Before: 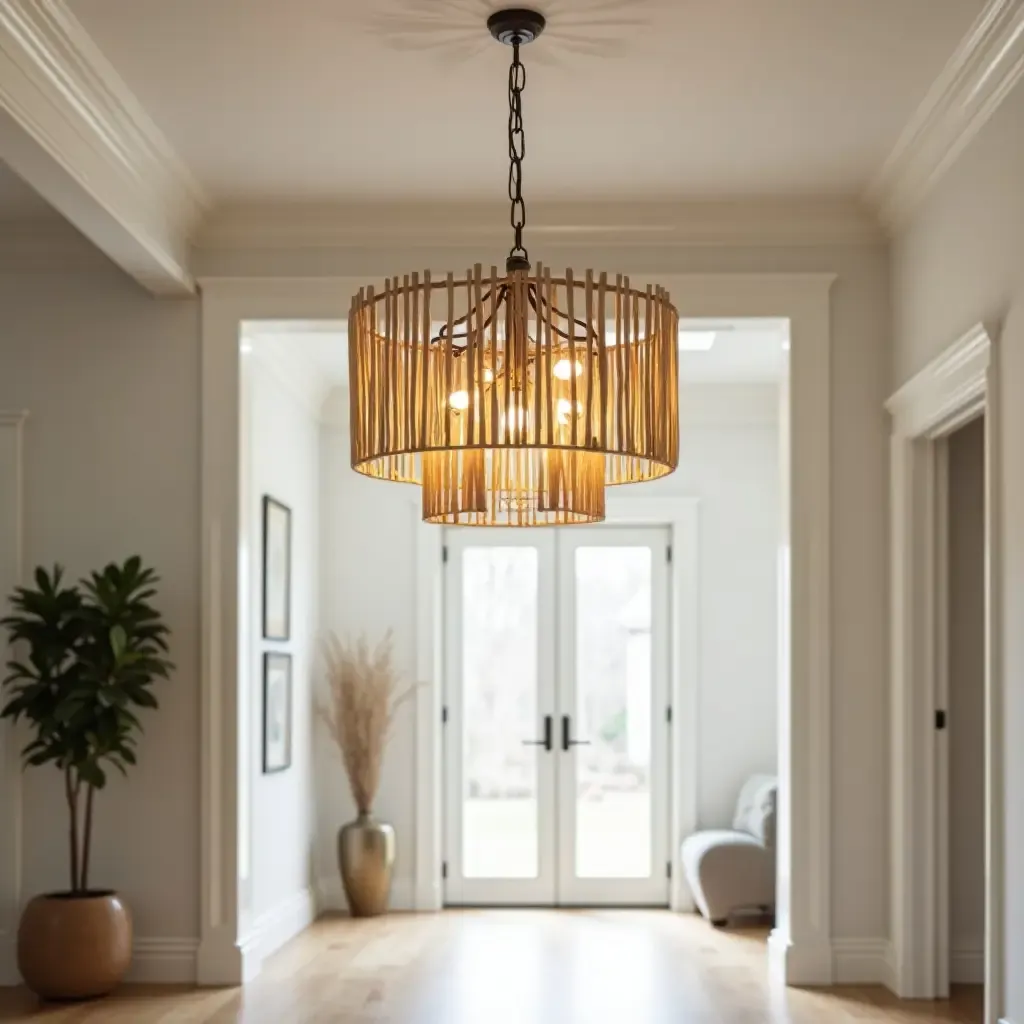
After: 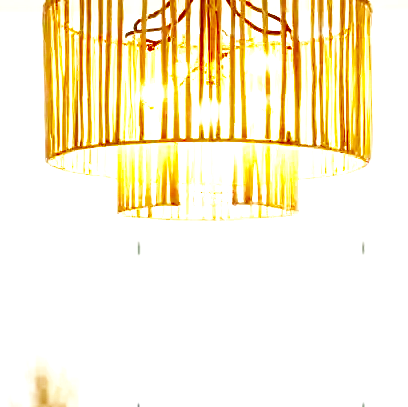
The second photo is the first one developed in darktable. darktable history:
exposure: black level correction 0, exposure 1.954 EV, compensate highlight preservation false
crop: left 29.953%, top 29.921%, right 30.154%, bottom 30.24%
base curve: curves: ch0 [(0, 0) (0.005, 0.002) (0.15, 0.3) (0.4, 0.7) (0.75, 0.95) (1, 1)], preserve colors none
local contrast: on, module defaults
tone equalizer: edges refinement/feathering 500, mask exposure compensation -1.57 EV, preserve details no
contrast brightness saturation: brightness -0.98, saturation 0.98
